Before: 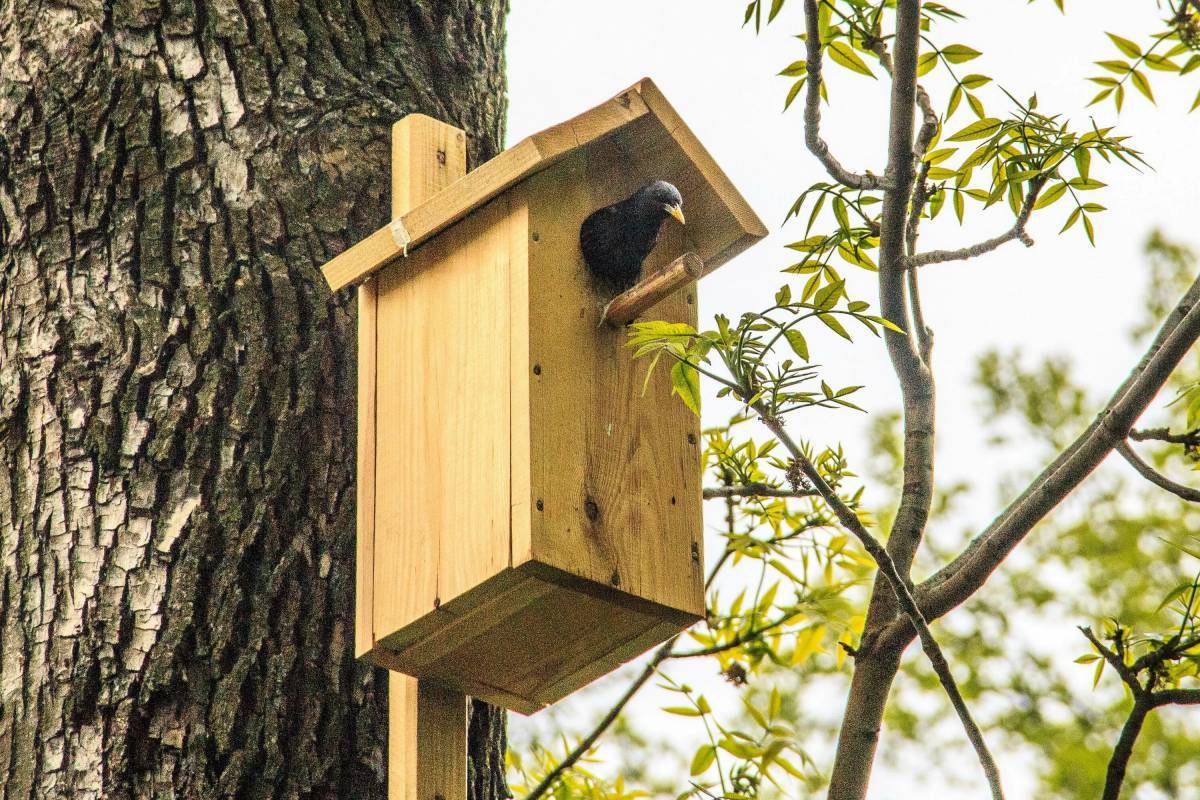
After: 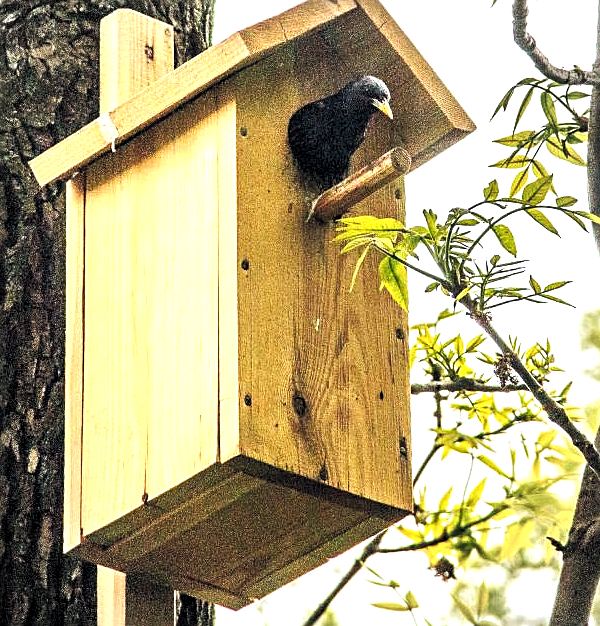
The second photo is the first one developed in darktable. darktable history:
color balance rgb: global offset › chroma 0.095%, global offset › hue 251.46°, linear chroma grading › global chroma 6.067%, perceptual saturation grading › global saturation -2.002%, perceptual saturation grading › highlights -7.477%, perceptual saturation grading › mid-tones 8.722%, perceptual saturation grading › shadows 4.21%, perceptual brilliance grading › global brilliance 11.232%
tone curve: curves: ch0 [(0, 0) (0.003, 0.003) (0.011, 0.011) (0.025, 0.024) (0.044, 0.043) (0.069, 0.067) (0.1, 0.096) (0.136, 0.131) (0.177, 0.171) (0.224, 0.217) (0.277, 0.268) (0.335, 0.324) (0.399, 0.386) (0.468, 0.453) (0.543, 0.547) (0.623, 0.626) (0.709, 0.712) (0.801, 0.802) (0.898, 0.898) (1, 1)], preserve colors none
crop and rotate: angle 0.013°, left 24.355%, top 13.157%, right 25.579%, bottom 8.505%
shadows and highlights: shadows -13.46, white point adjustment 3.87, highlights 27.08, highlights color adjustment 78.27%
vignetting: fall-off radius 62.74%, brightness -0.286
sharpen: on, module defaults
levels: levels [0.062, 0.494, 0.925]
